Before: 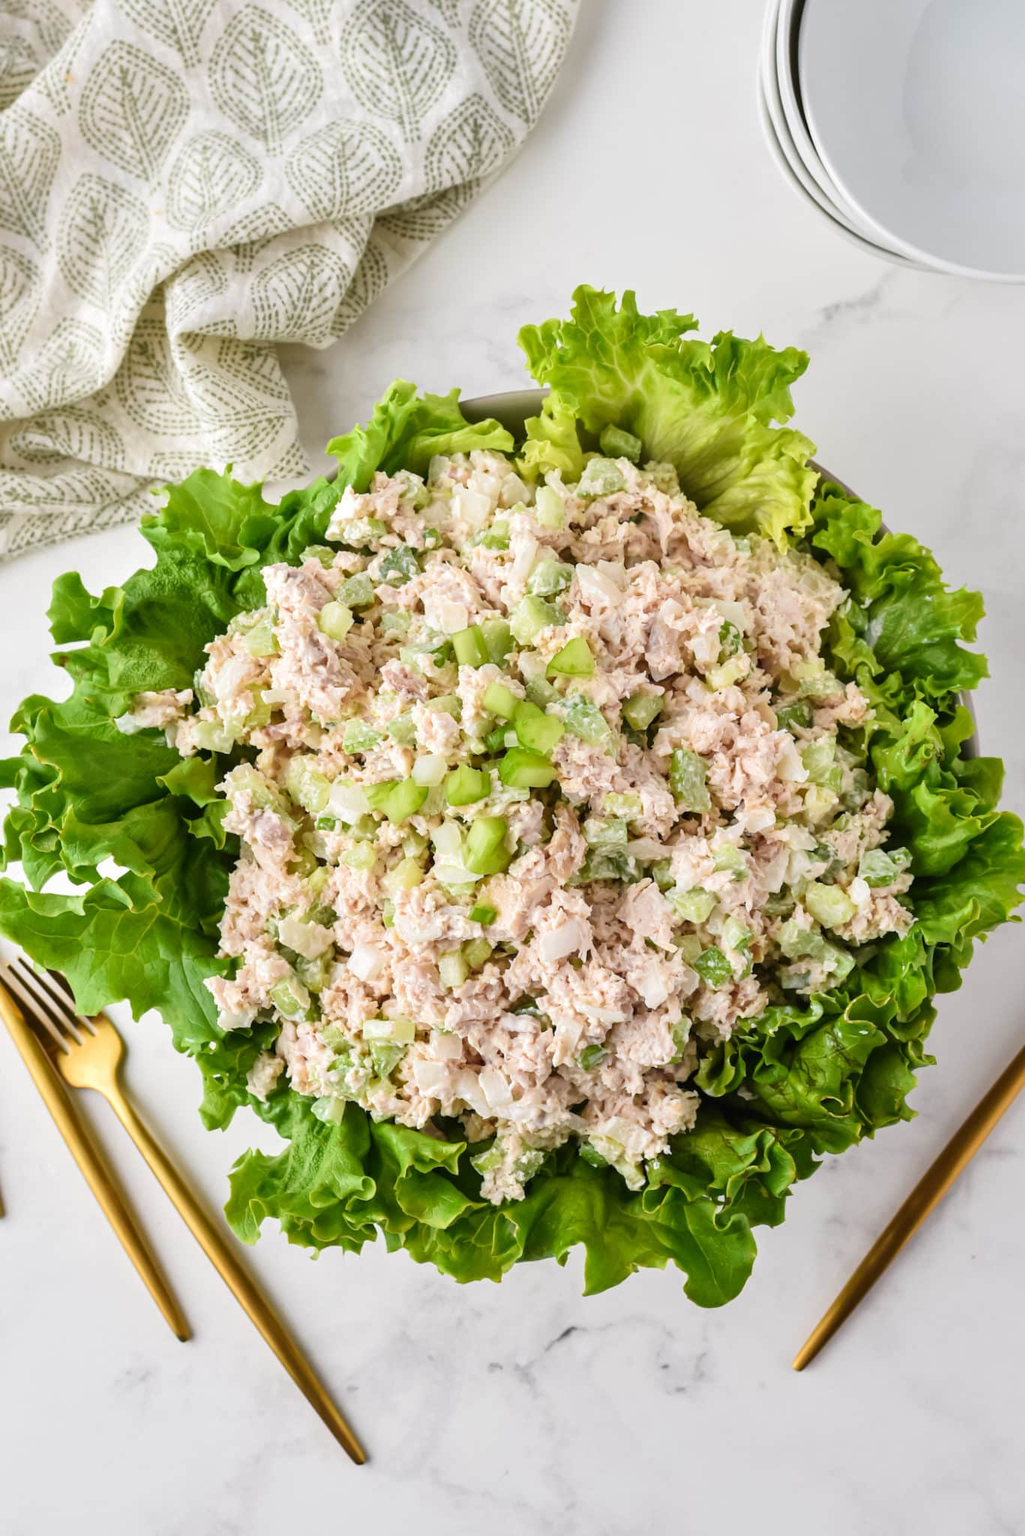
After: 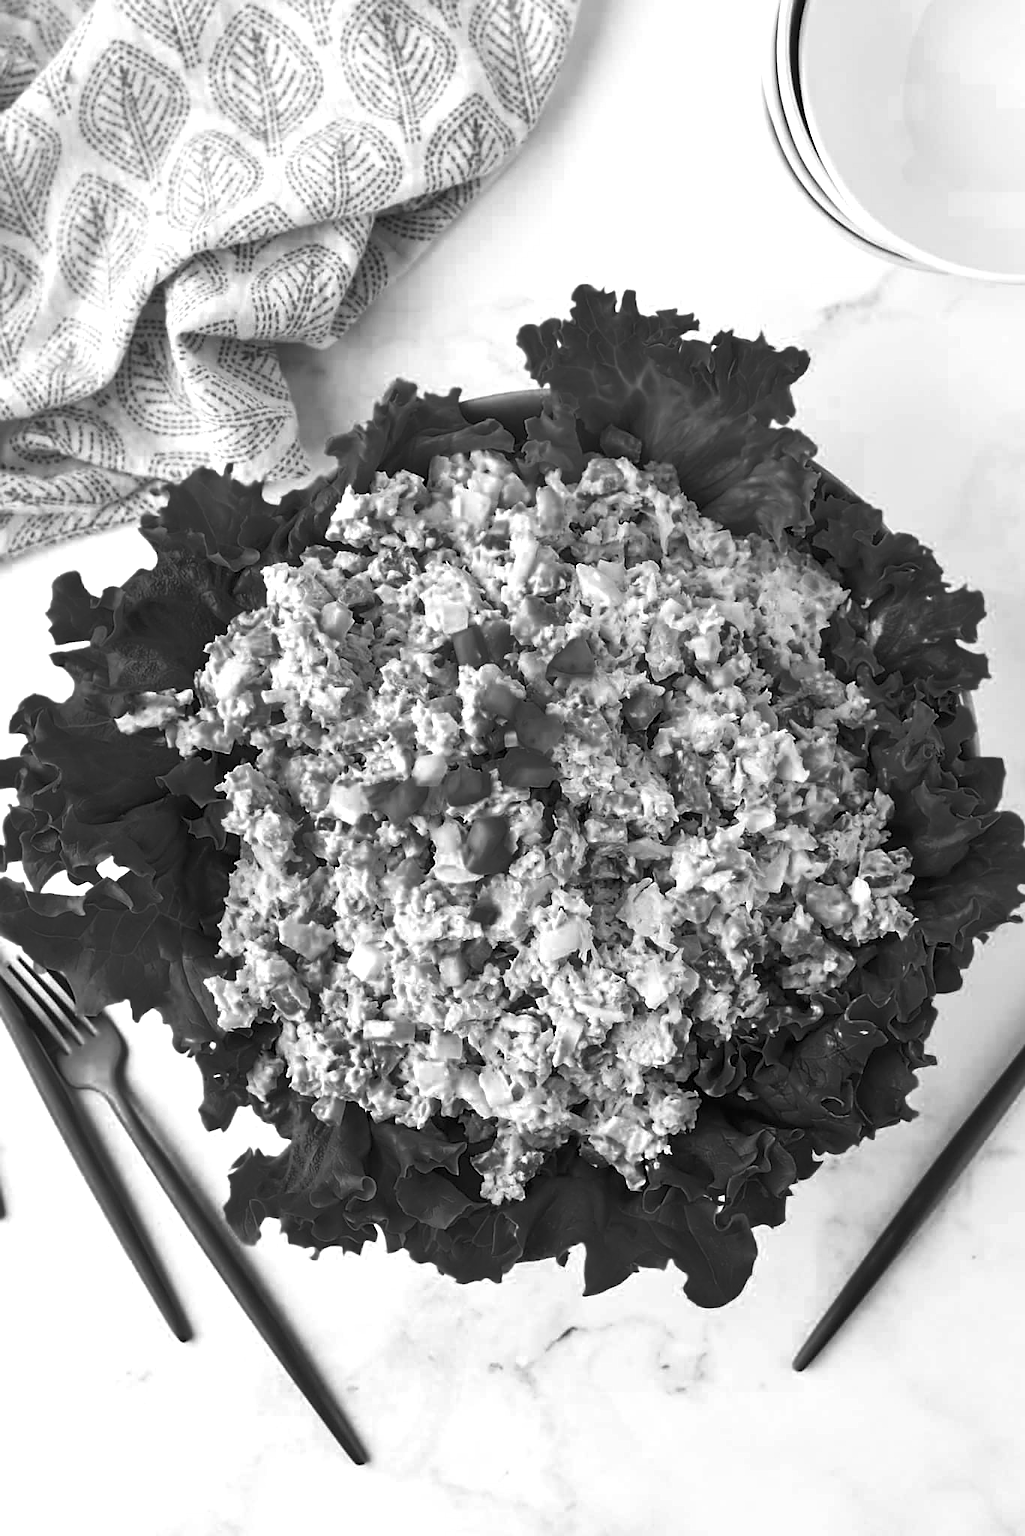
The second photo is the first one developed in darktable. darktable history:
color zones: curves: ch0 [(0.287, 0.048) (0.493, 0.484) (0.737, 0.816)]; ch1 [(0, 0) (0.143, 0) (0.286, 0) (0.429, 0) (0.571, 0) (0.714, 0) (0.857, 0)]
white balance: red 1.066, blue 1.119
sharpen: radius 1.4, amount 1.25, threshold 0.7
